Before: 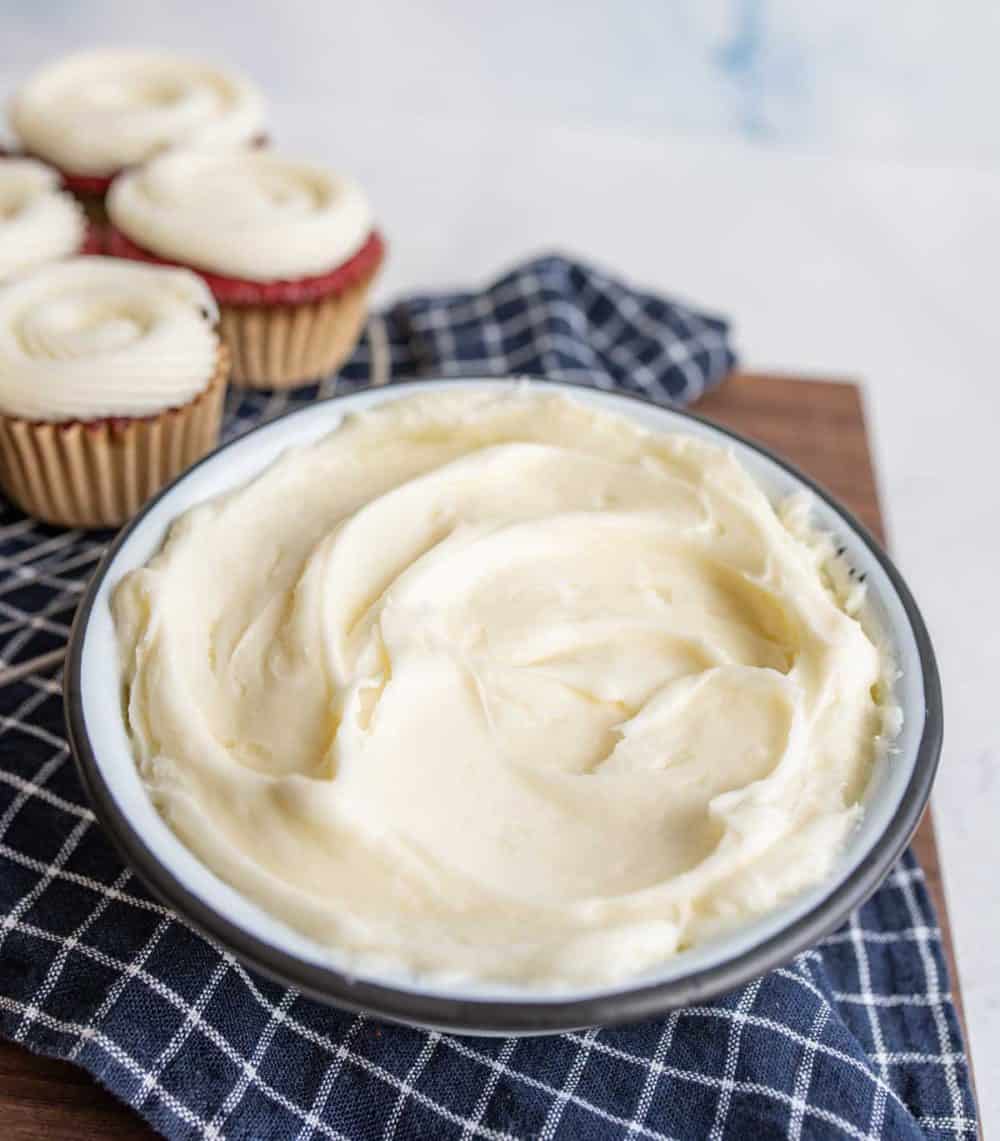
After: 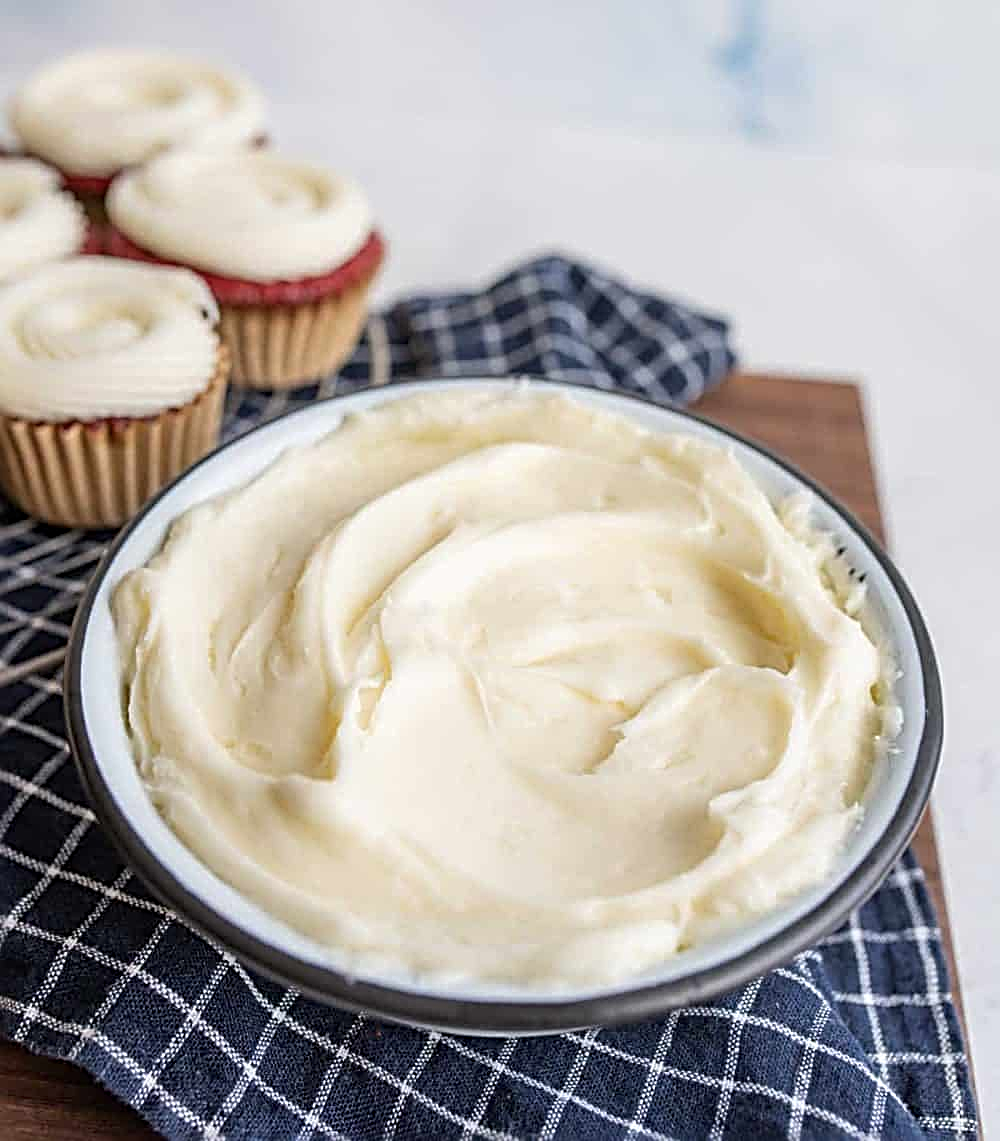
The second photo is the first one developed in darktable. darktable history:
sharpen: radius 3.058, amount 0.76
